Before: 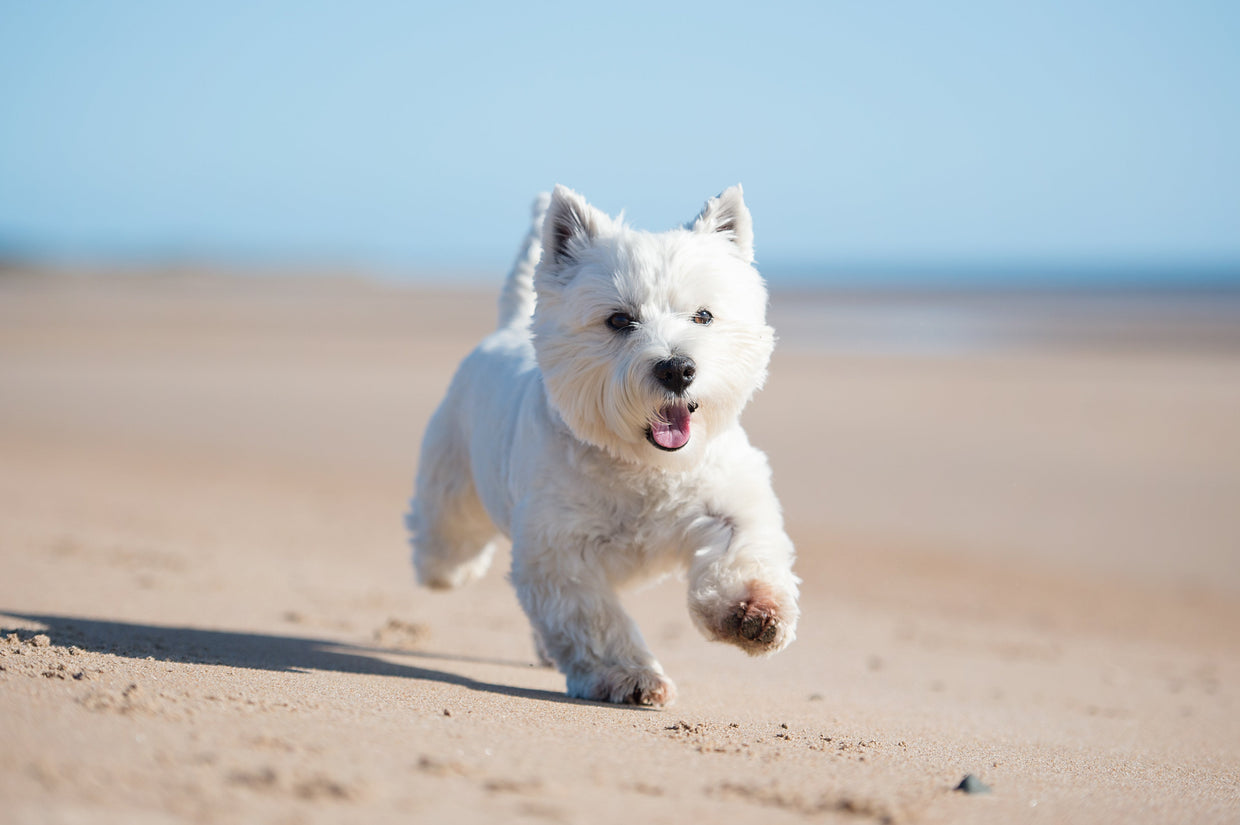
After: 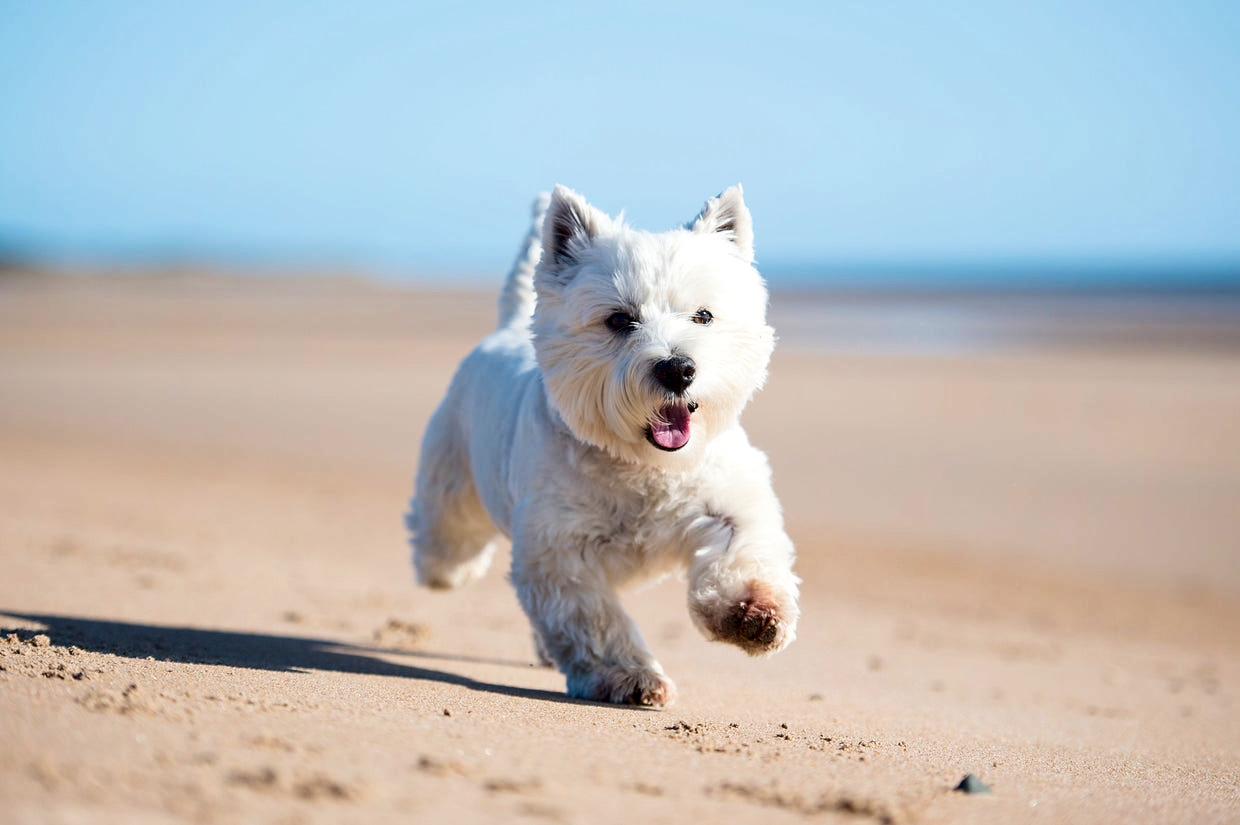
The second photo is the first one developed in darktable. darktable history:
contrast brightness saturation: contrast 0.196, brightness -0.109, saturation 0.096
velvia: on, module defaults
local contrast: highlights 104%, shadows 102%, detail 119%, midtone range 0.2
